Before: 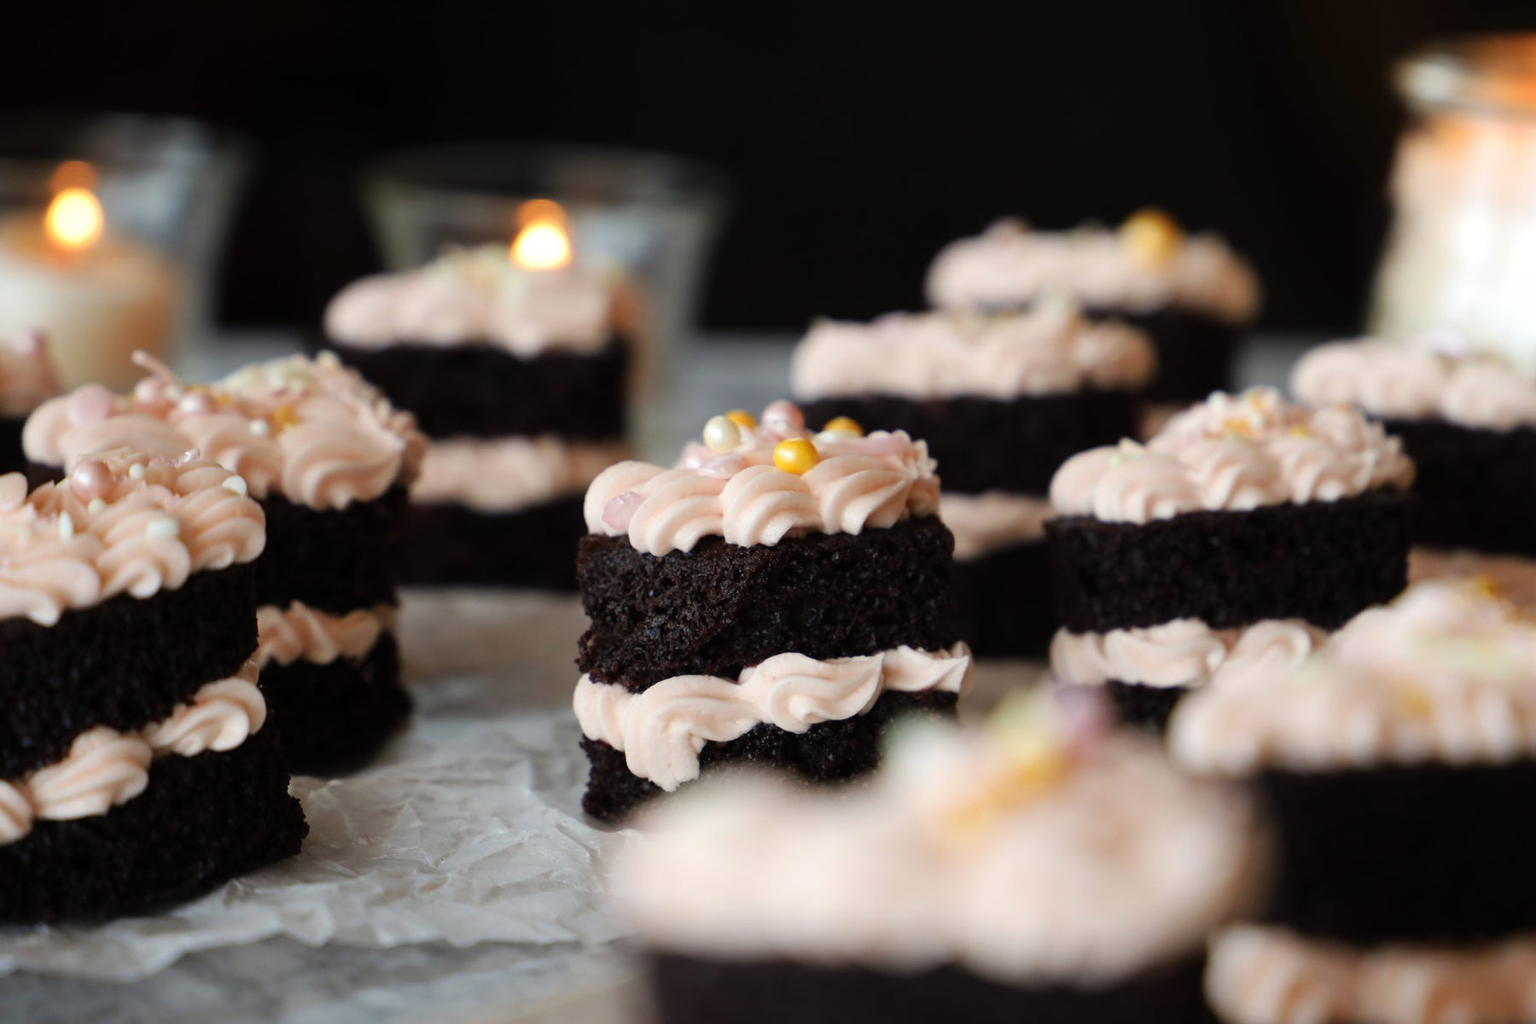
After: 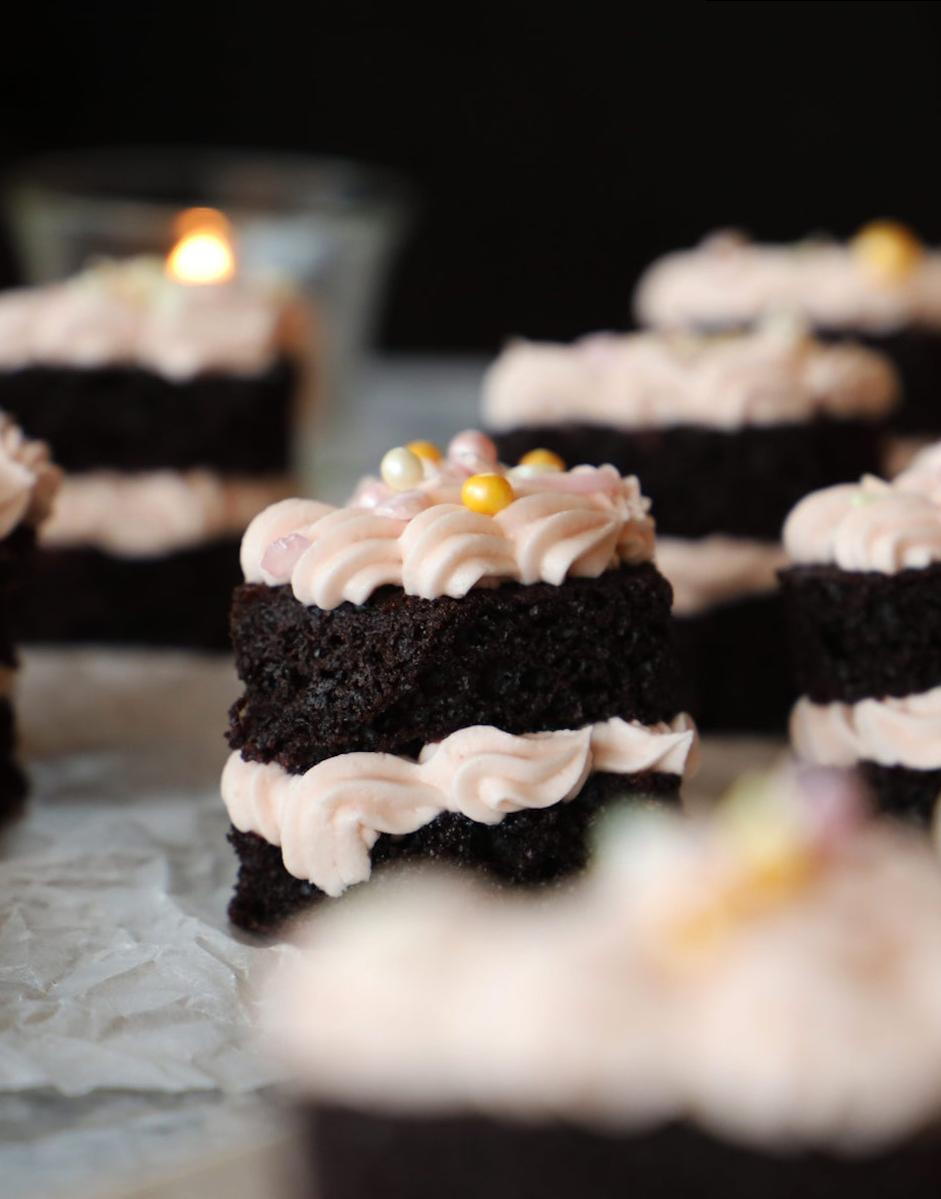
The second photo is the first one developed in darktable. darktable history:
rotate and perspective: rotation 0.215°, lens shift (vertical) -0.139, crop left 0.069, crop right 0.939, crop top 0.002, crop bottom 0.996
crop and rotate: left 22.516%, right 21.234%
